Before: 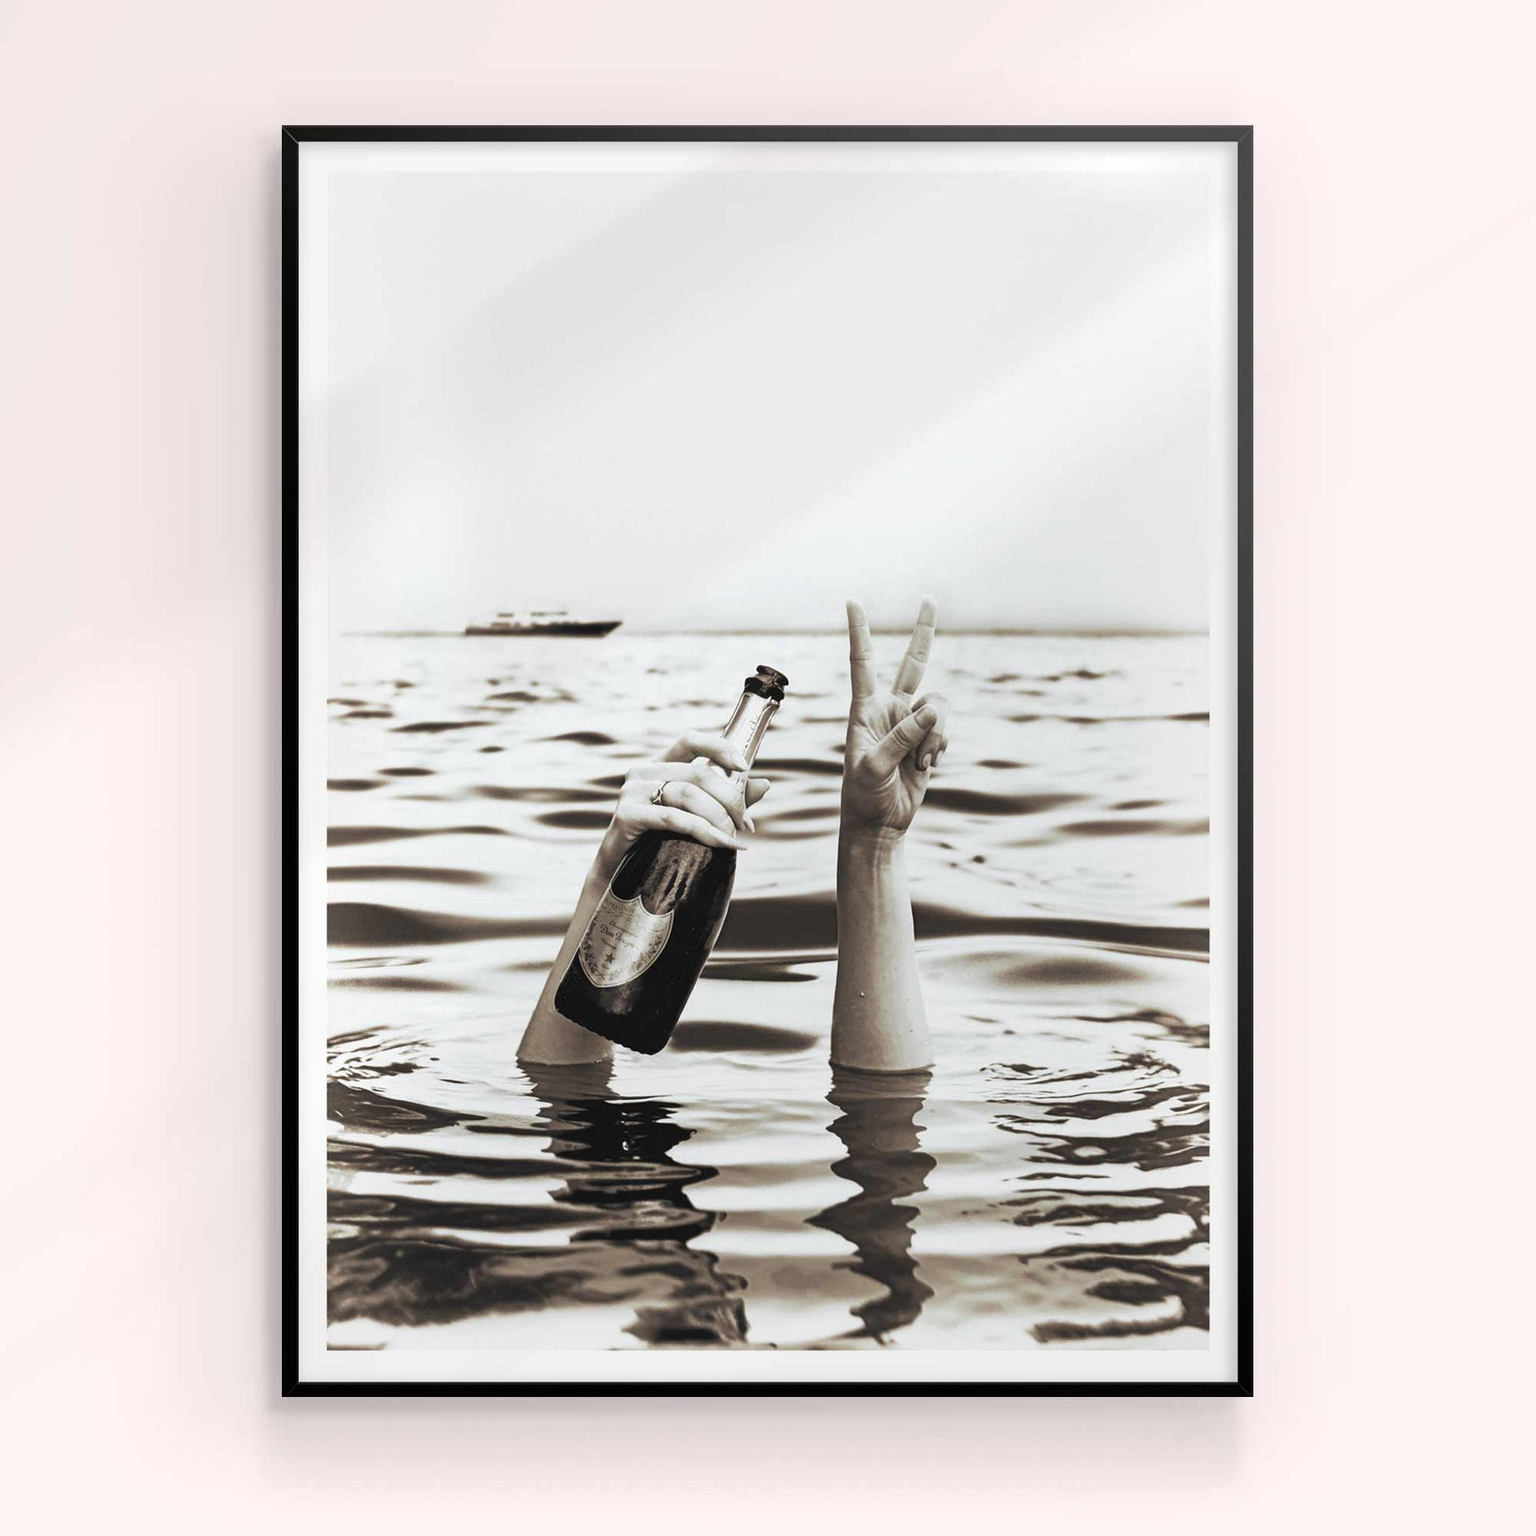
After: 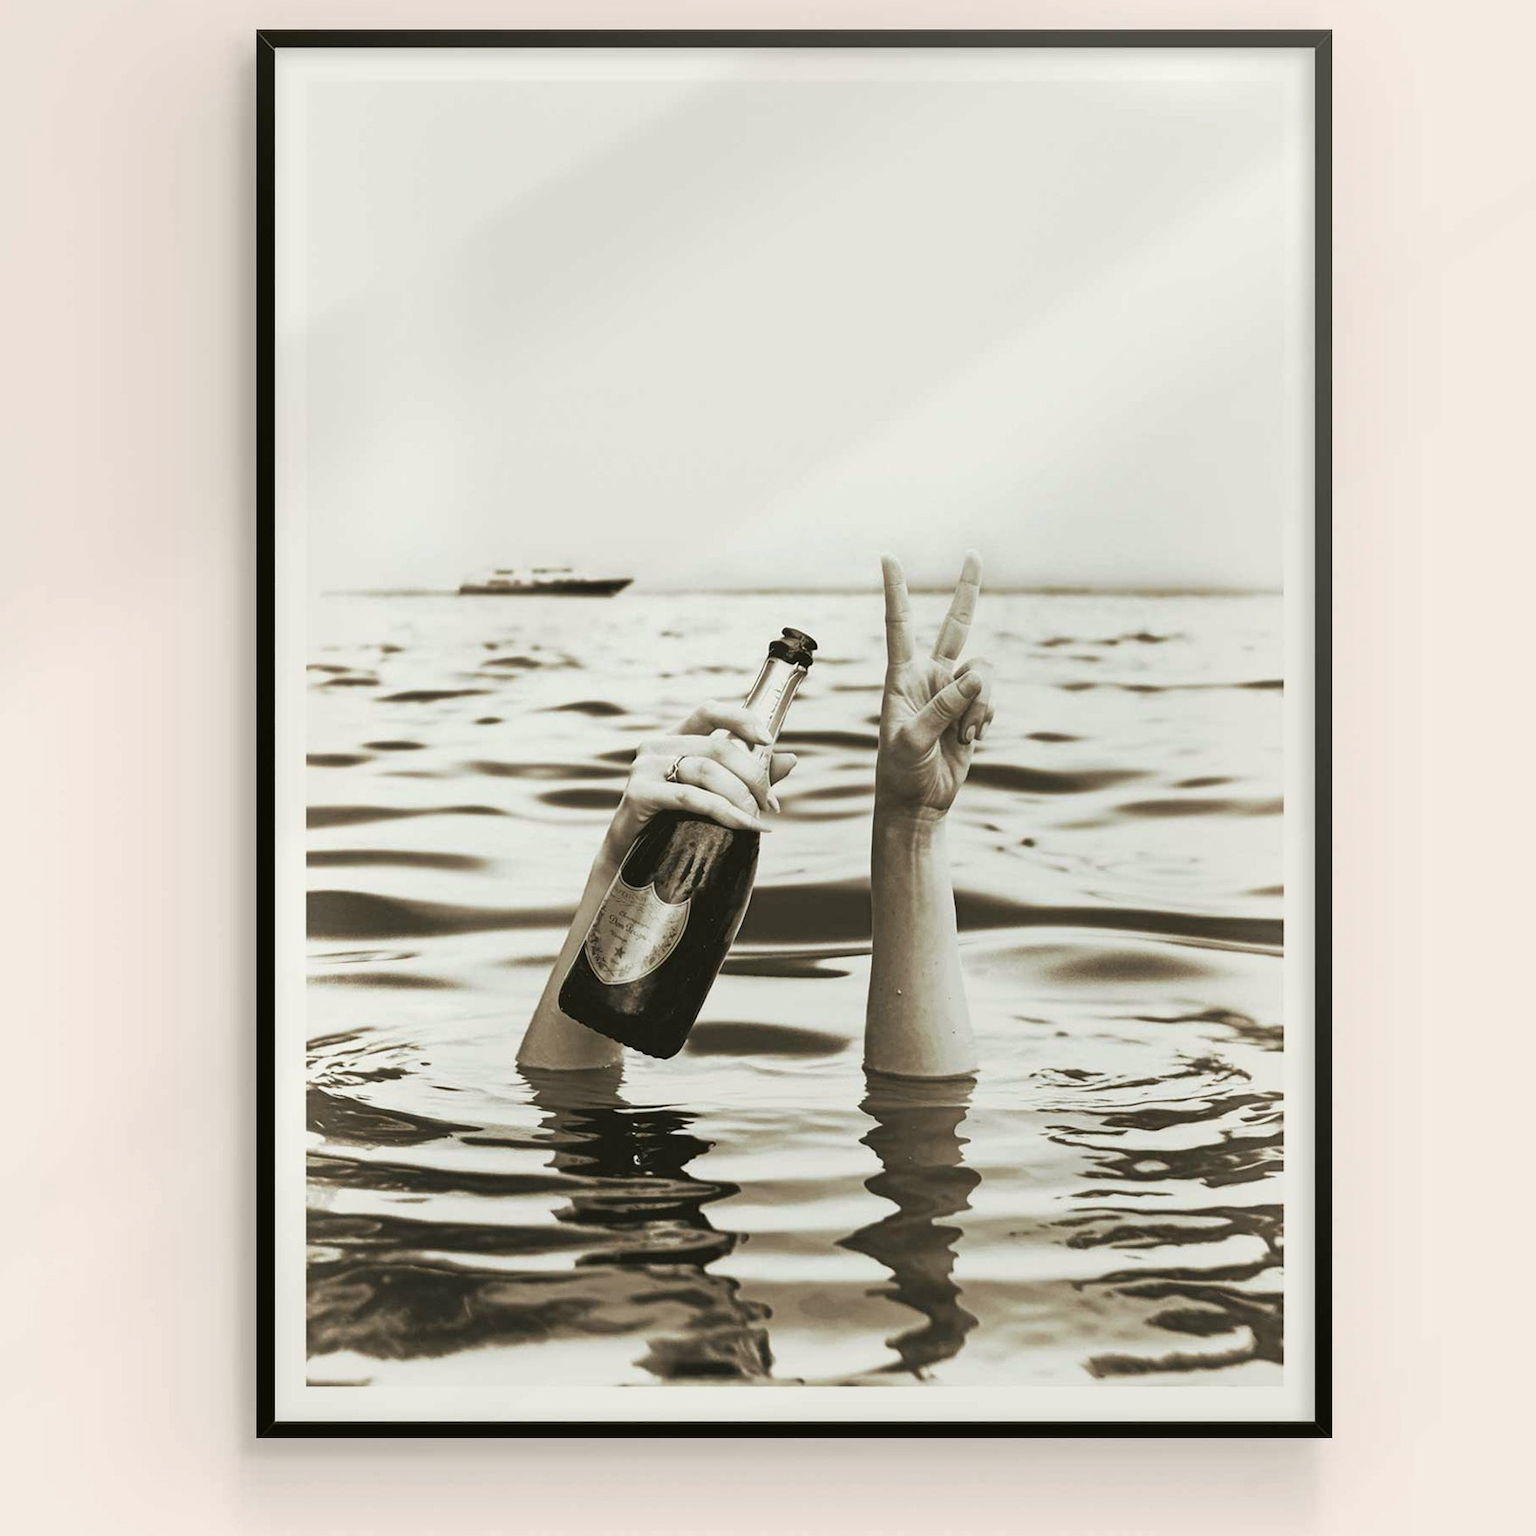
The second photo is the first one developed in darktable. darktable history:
crop: left 3.305%, top 6.436%, right 6.389%, bottom 3.258%
color balance: mode lift, gamma, gain (sRGB), lift [1.04, 1, 1, 0.97], gamma [1.01, 1, 1, 0.97], gain [0.96, 1, 1, 0.97]
